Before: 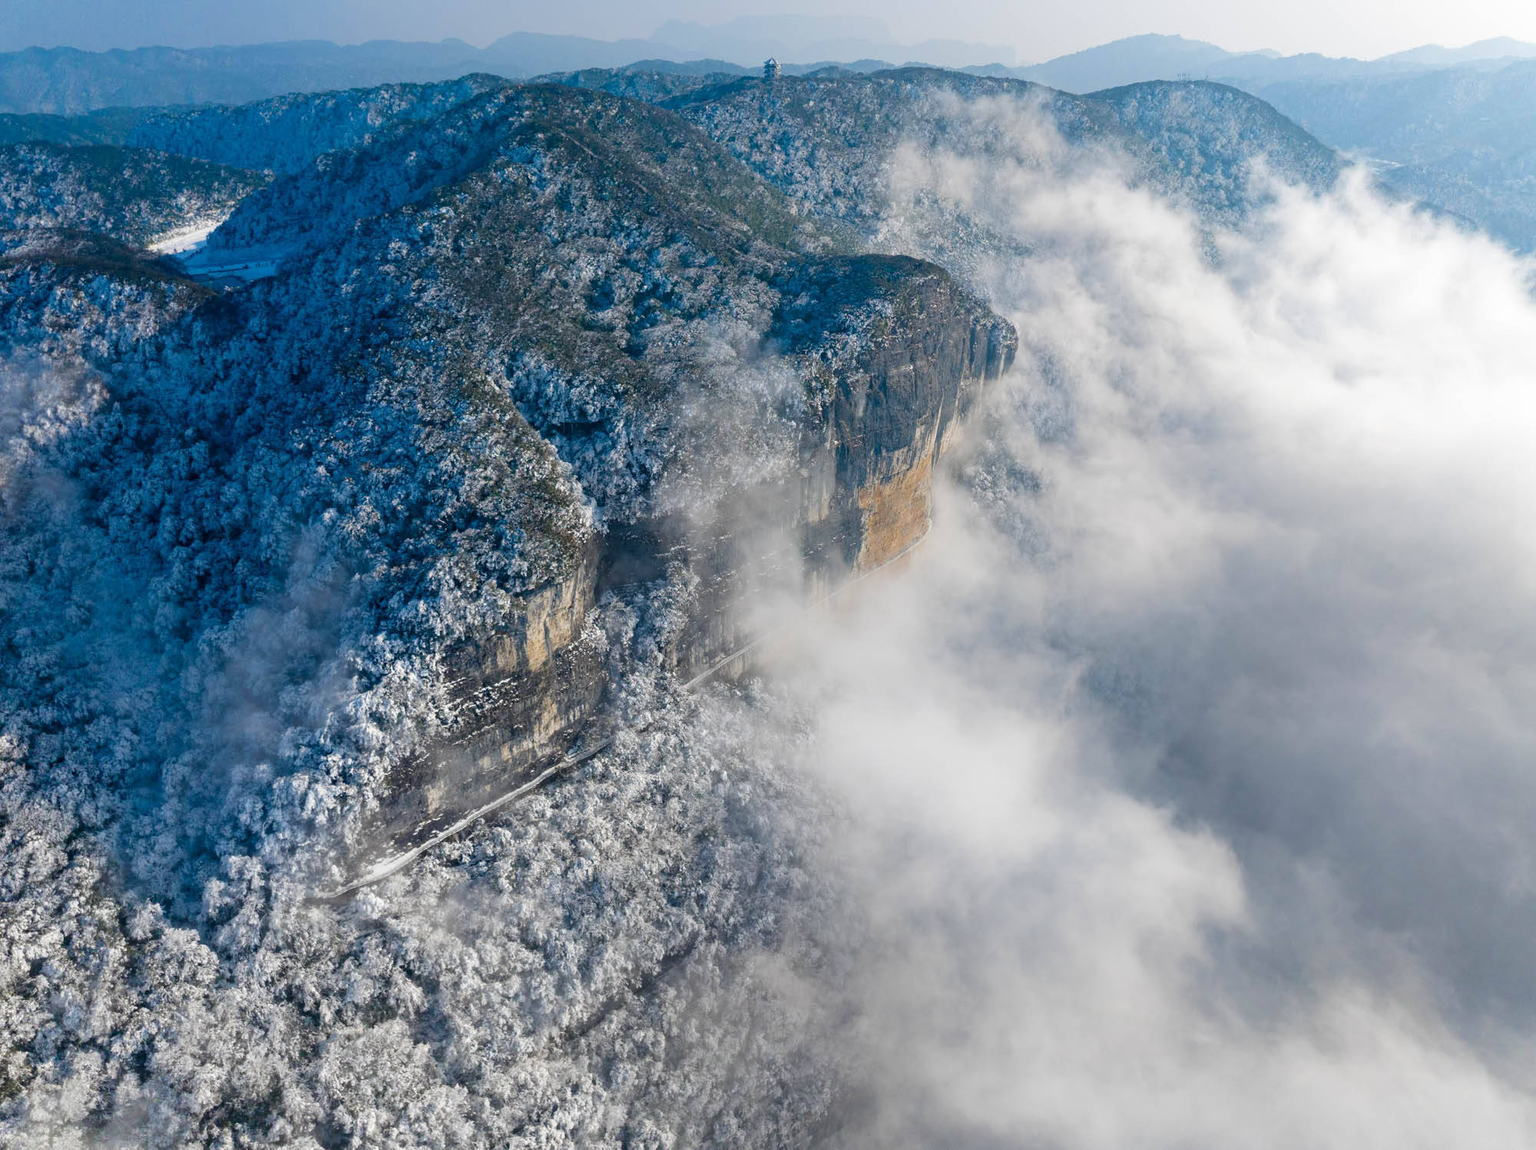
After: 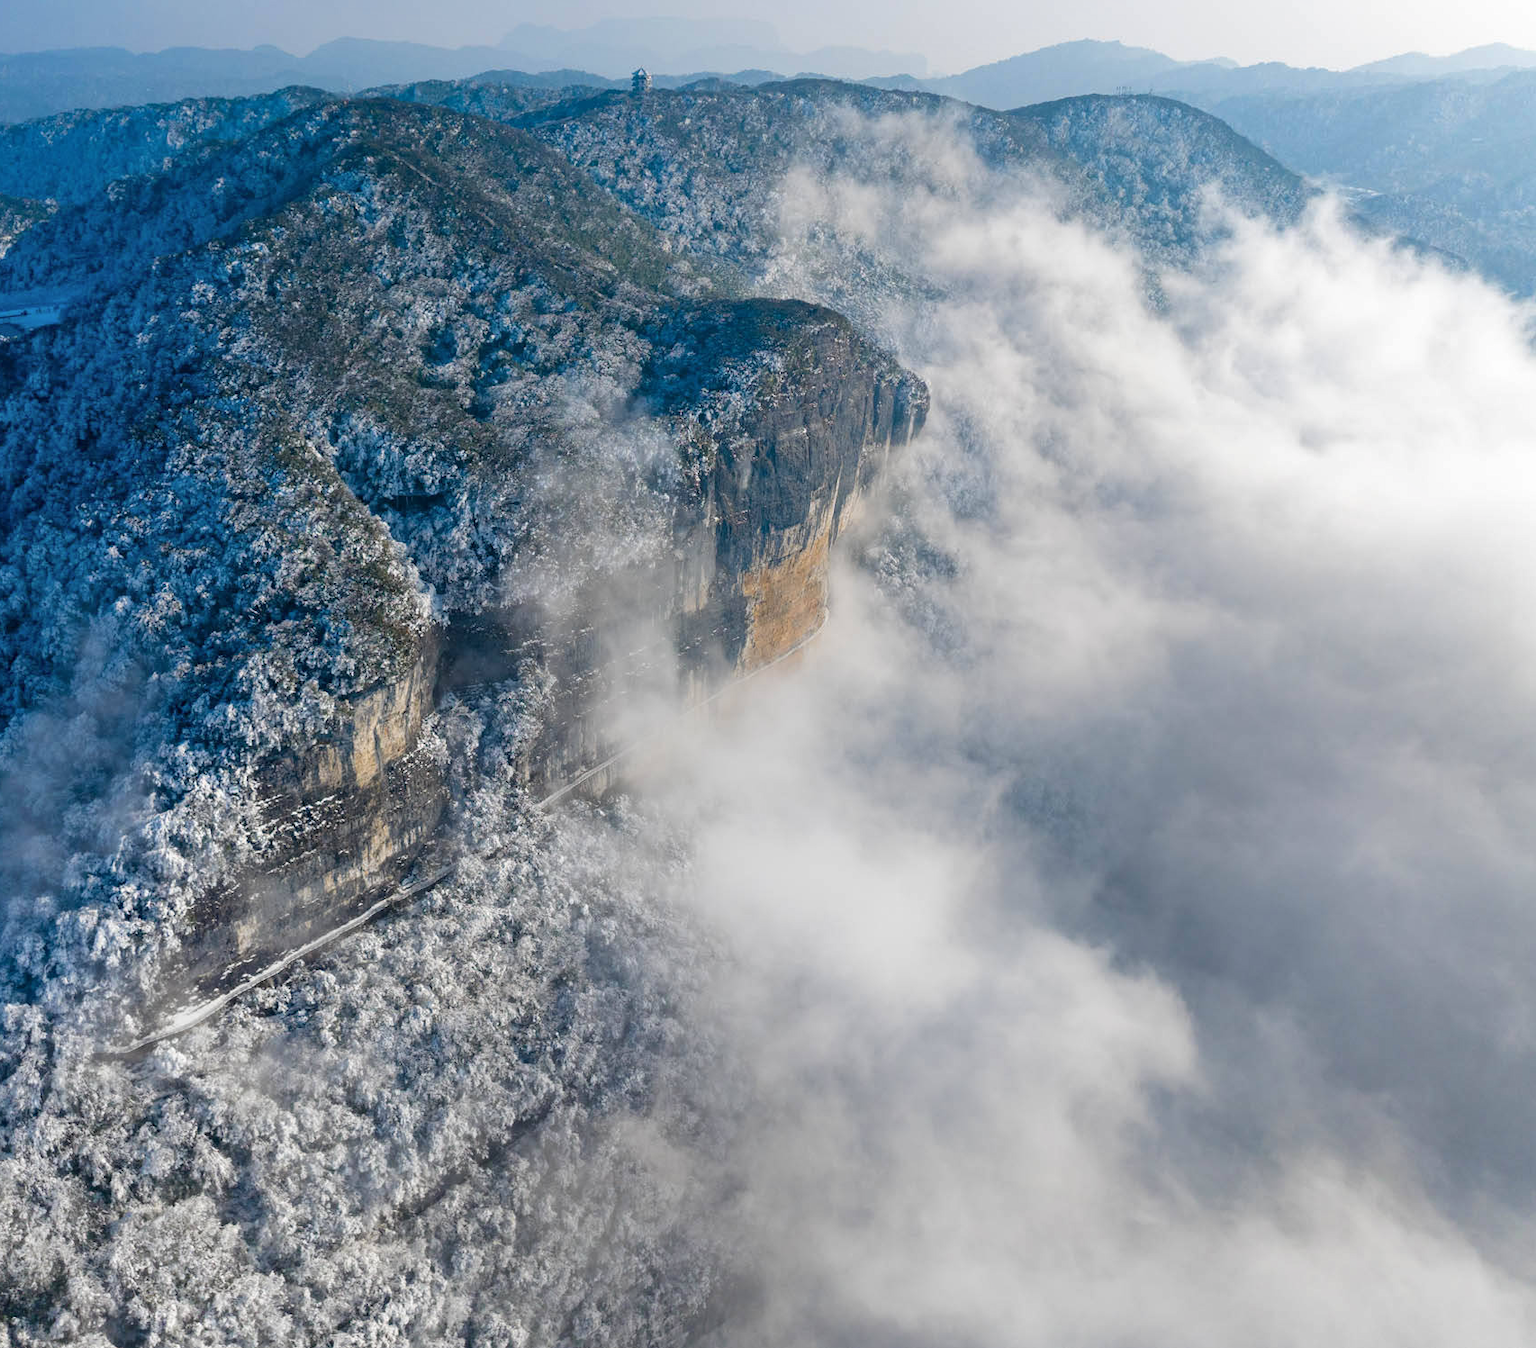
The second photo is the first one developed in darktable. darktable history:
crop and rotate: left 14.697%
shadows and highlights: shadows 36.2, highlights -26.61, soften with gaussian
